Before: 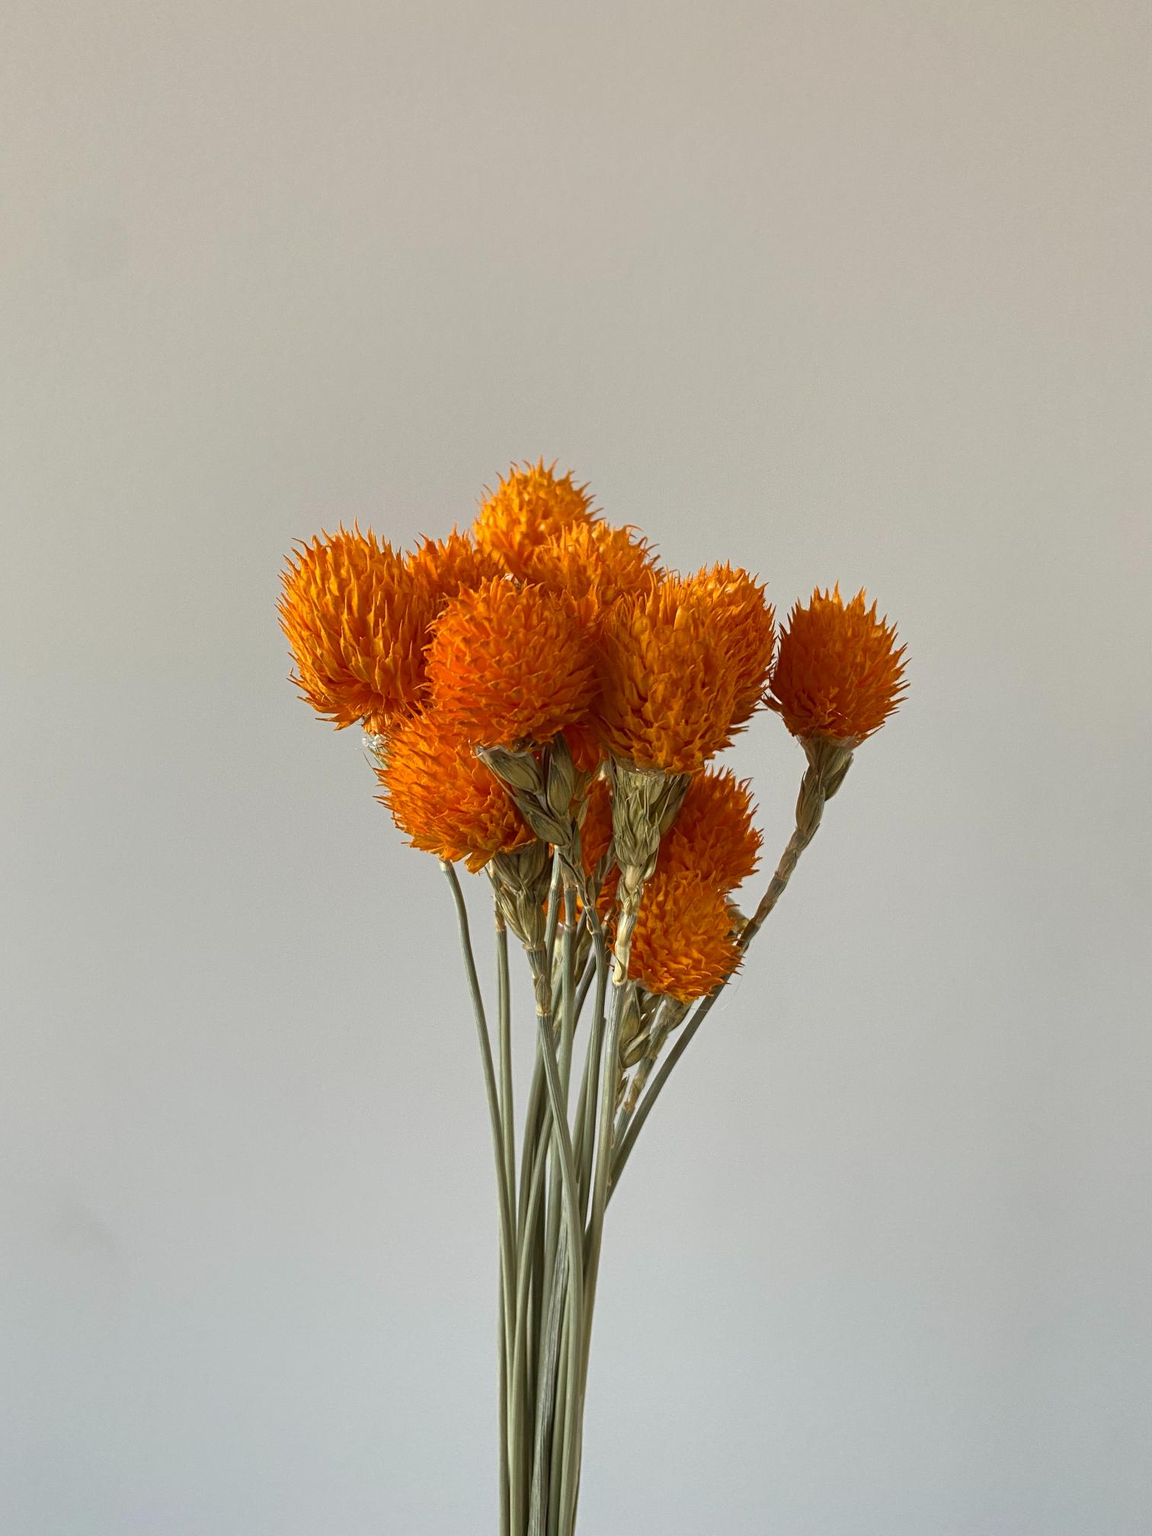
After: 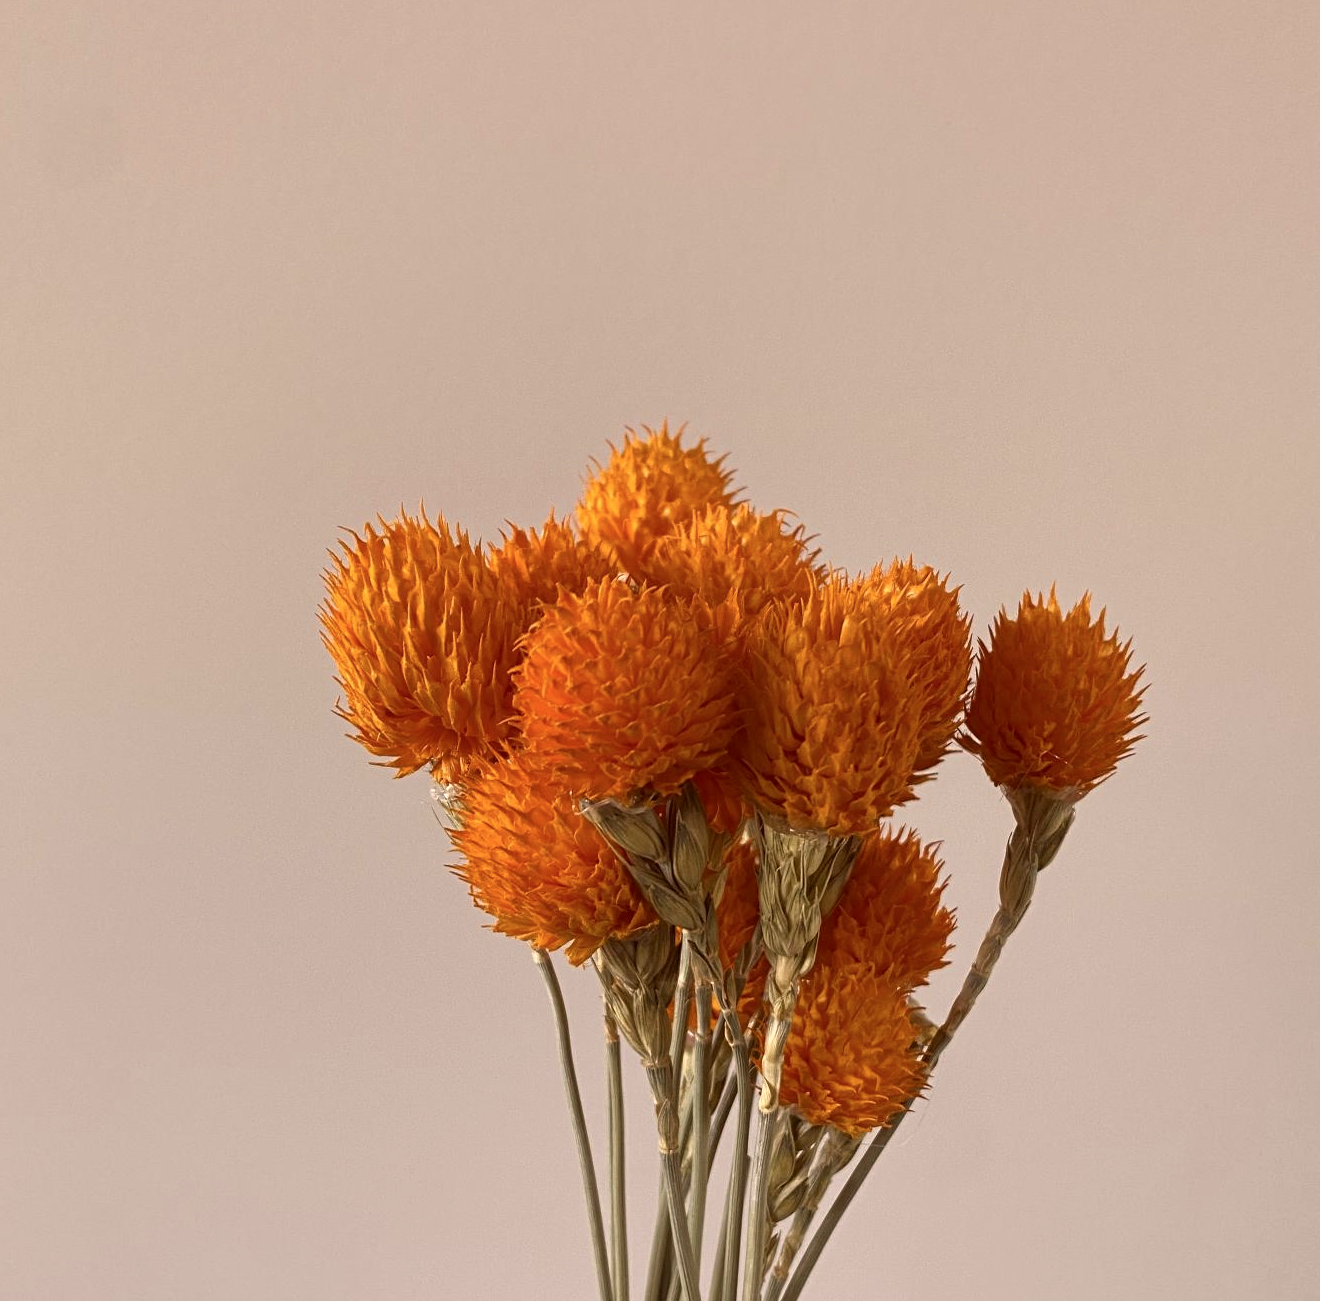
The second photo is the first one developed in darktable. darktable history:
color correction: highlights a* 10.21, highlights b* 9.79, shadows a* 8.61, shadows b* 7.88, saturation 0.8
crop: left 3.015%, top 8.969%, right 9.647%, bottom 26.457%
